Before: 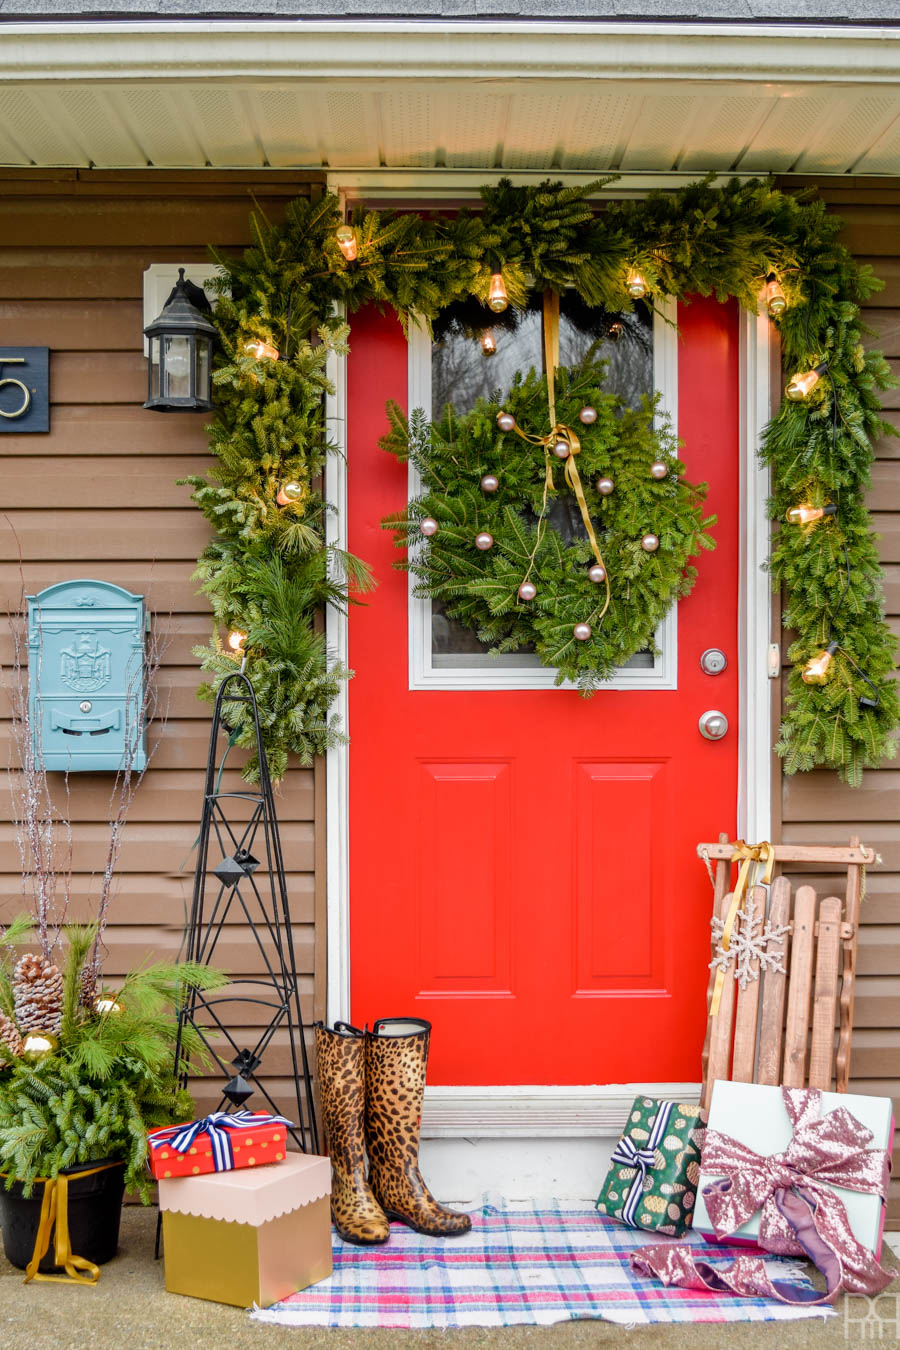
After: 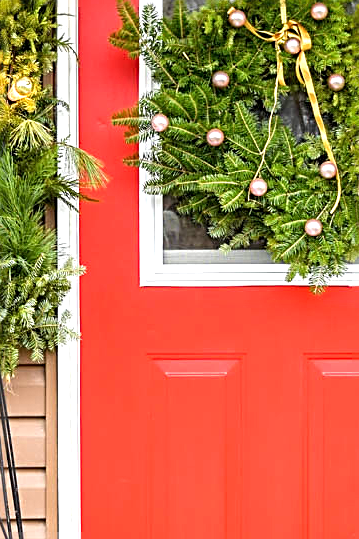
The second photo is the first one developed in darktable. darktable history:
sharpen: radius 2.584, amount 0.688
crop: left 30%, top 30%, right 30%, bottom 30%
exposure: exposure 0.999 EV, compensate highlight preservation false
